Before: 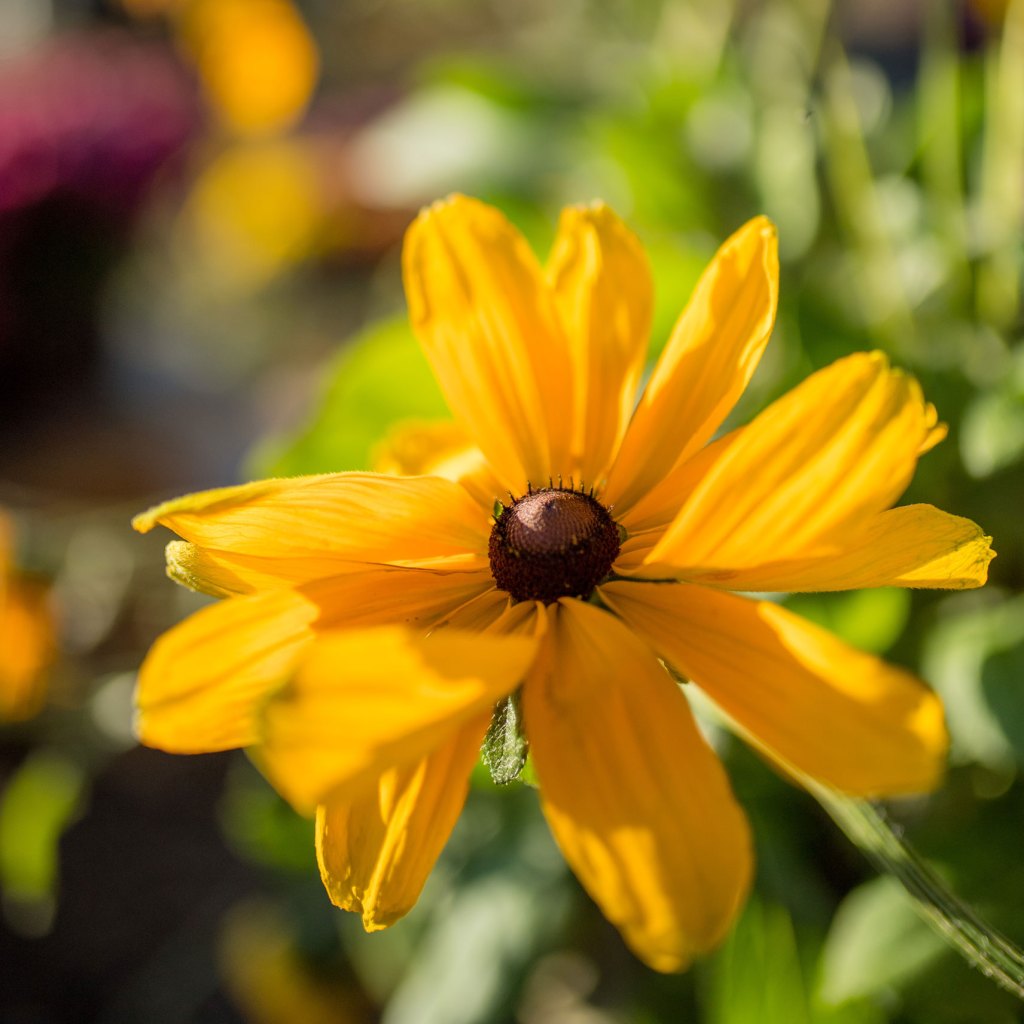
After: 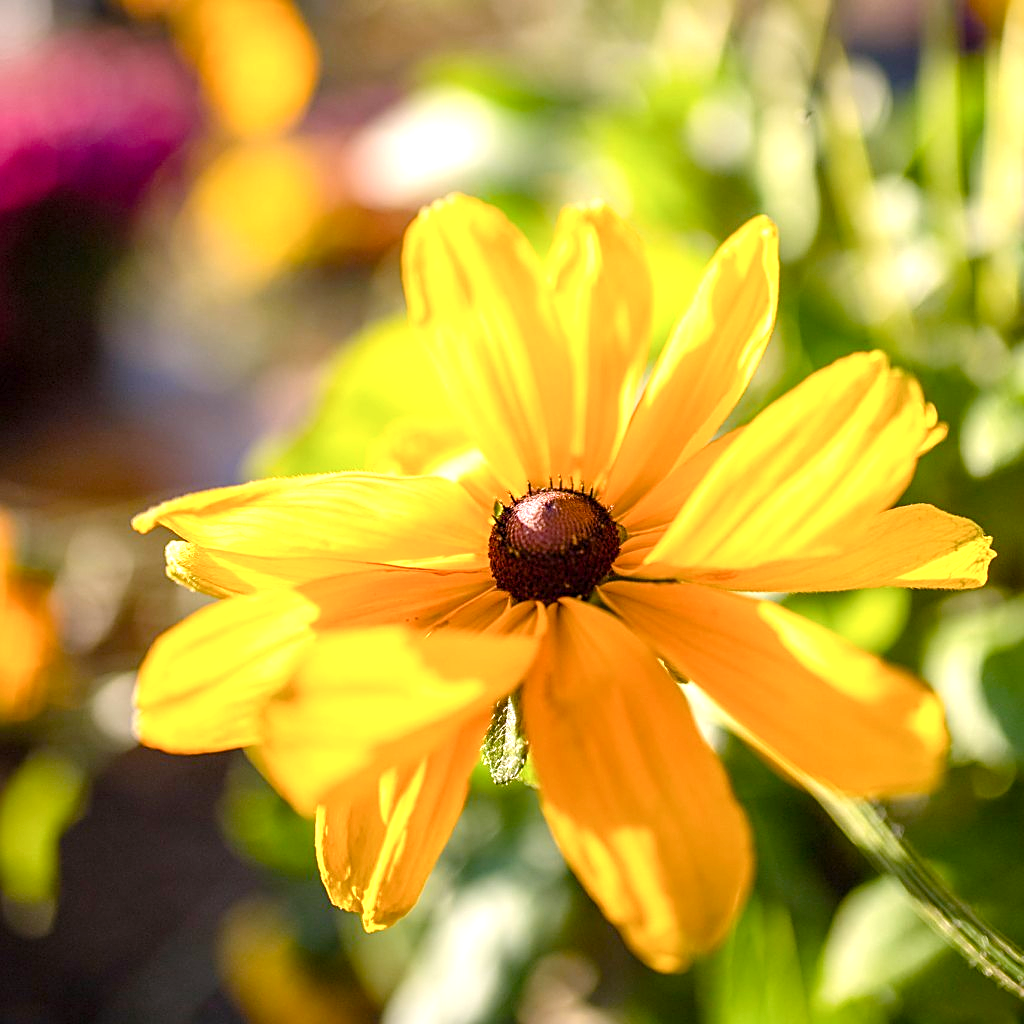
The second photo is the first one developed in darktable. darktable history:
white balance: red 1.066, blue 1.119
color balance rgb: perceptual saturation grading › global saturation 20%, perceptual saturation grading › highlights -25%, perceptual saturation grading › shadows 25%
exposure: black level correction 0, exposure 0.9 EV, compensate highlight preservation false
sharpen: on, module defaults
